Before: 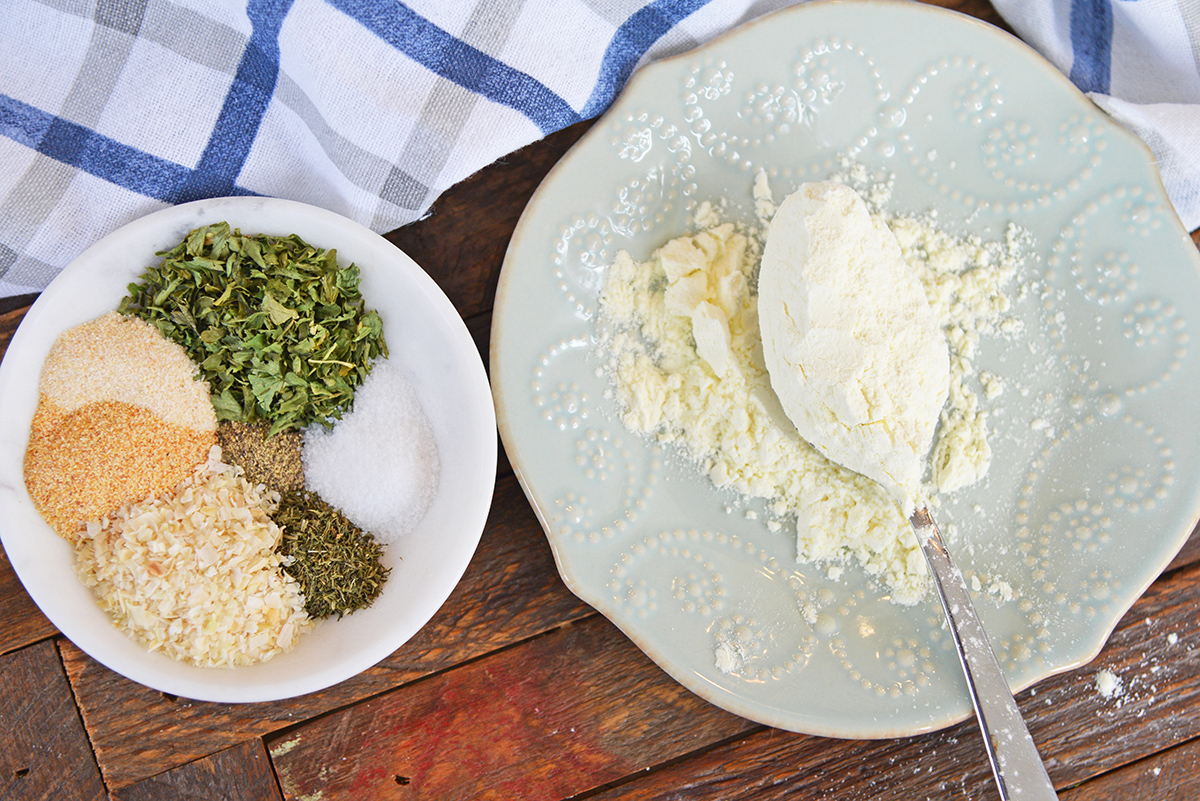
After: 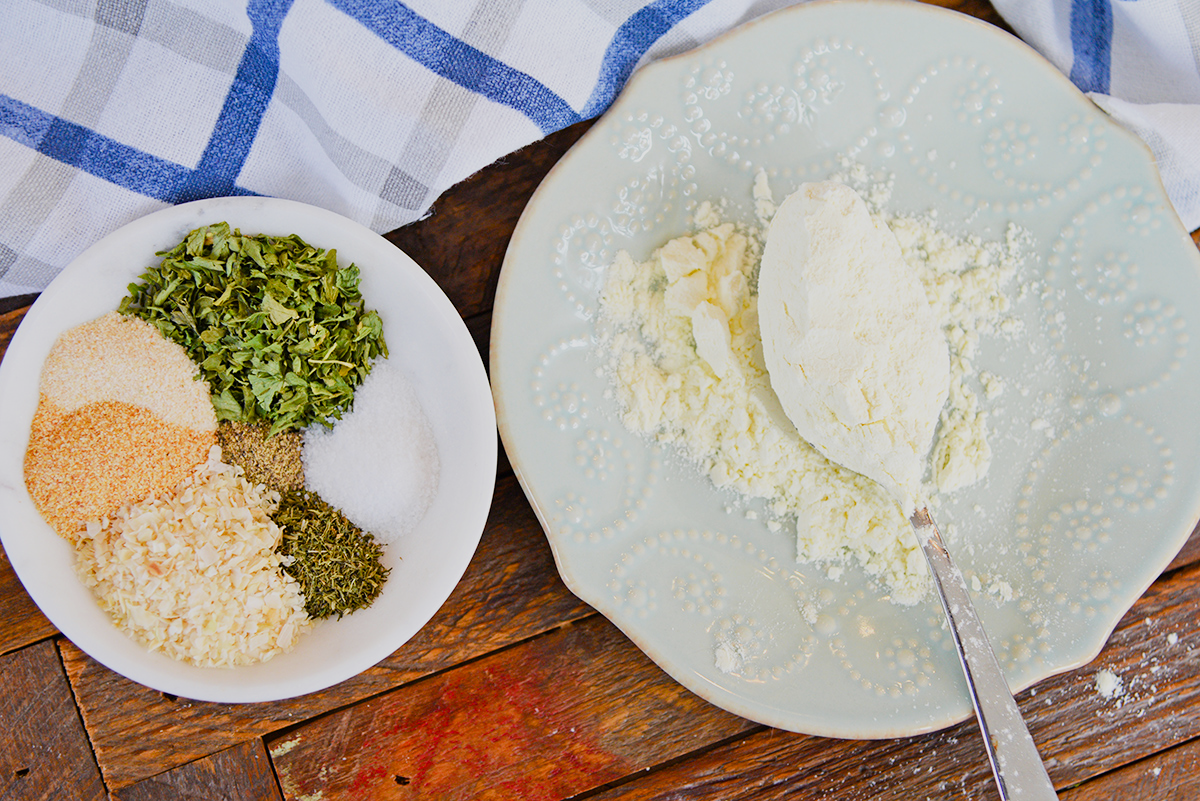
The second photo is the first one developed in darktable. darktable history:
color balance rgb: perceptual saturation grading › global saturation 20%, perceptual saturation grading › highlights -25.111%, perceptual saturation grading › shadows 49.586%, perceptual brilliance grading › highlights 7.736%, perceptual brilliance grading › mid-tones 3.499%, perceptual brilliance grading › shadows 2.061%, global vibrance 2.673%
filmic rgb: black relative exposure -7.65 EV, white relative exposure 4.56 EV, threshold 5.95 EV, hardness 3.61, iterations of high-quality reconstruction 0, enable highlight reconstruction true
exposure: compensate exposure bias true, compensate highlight preservation false
